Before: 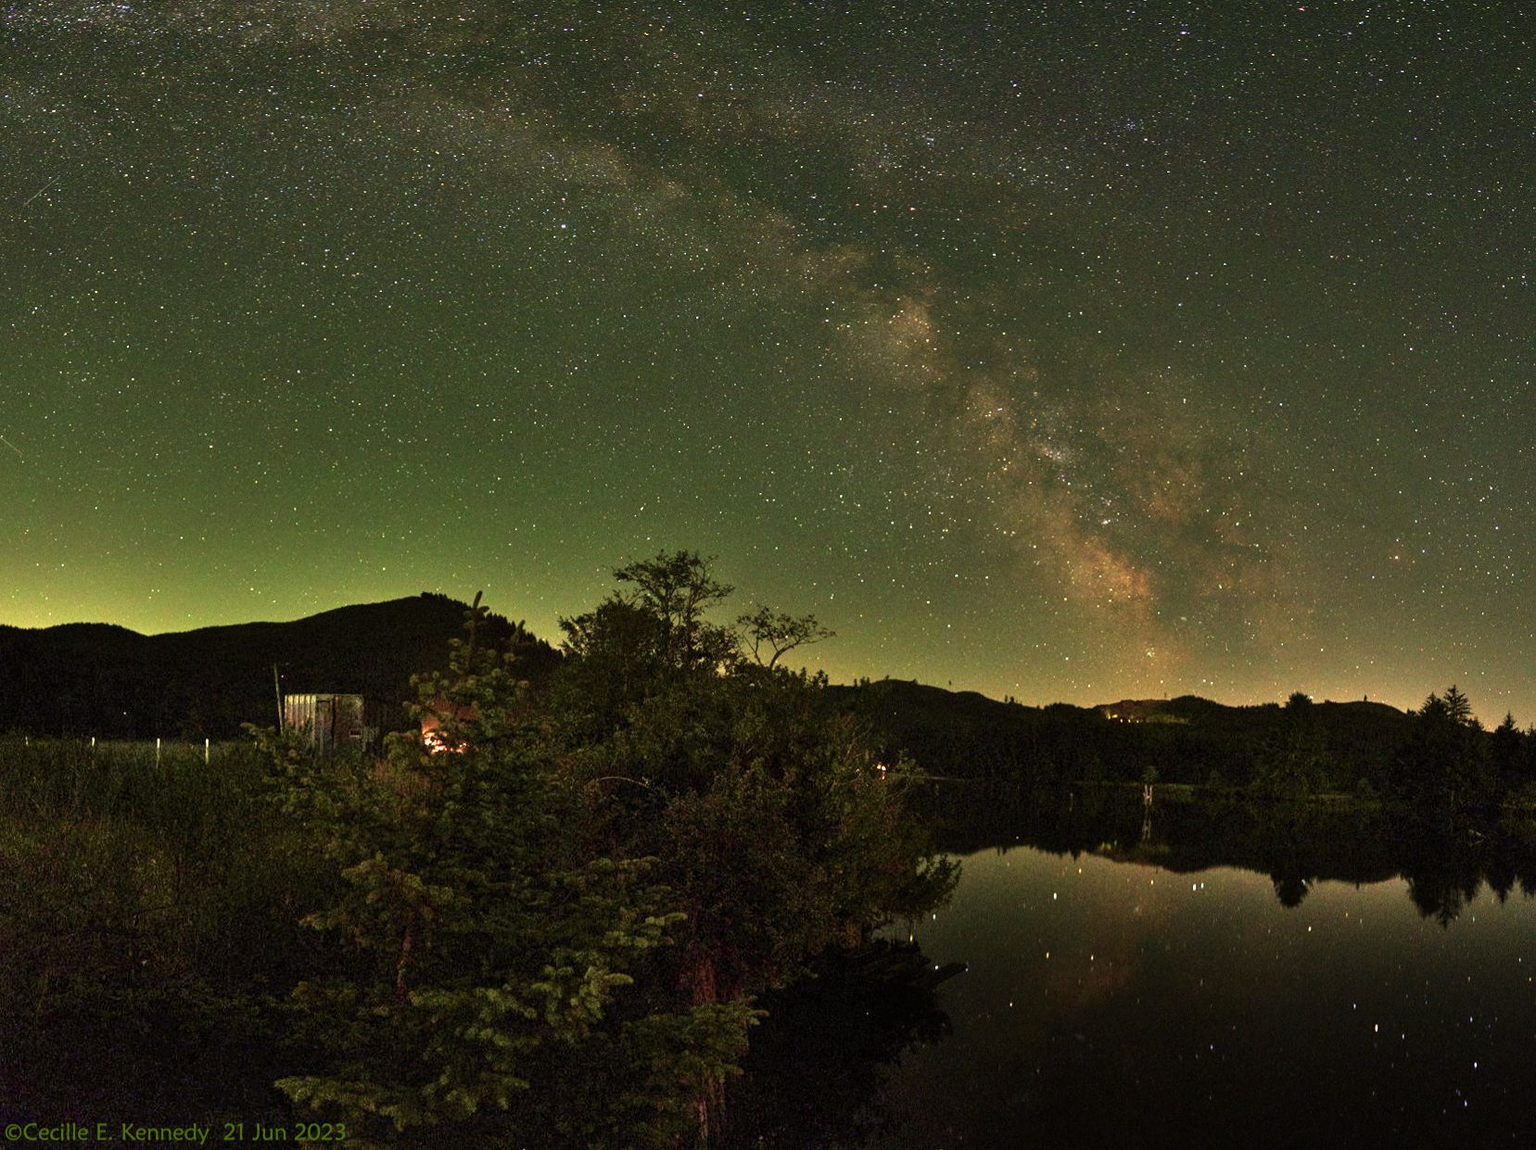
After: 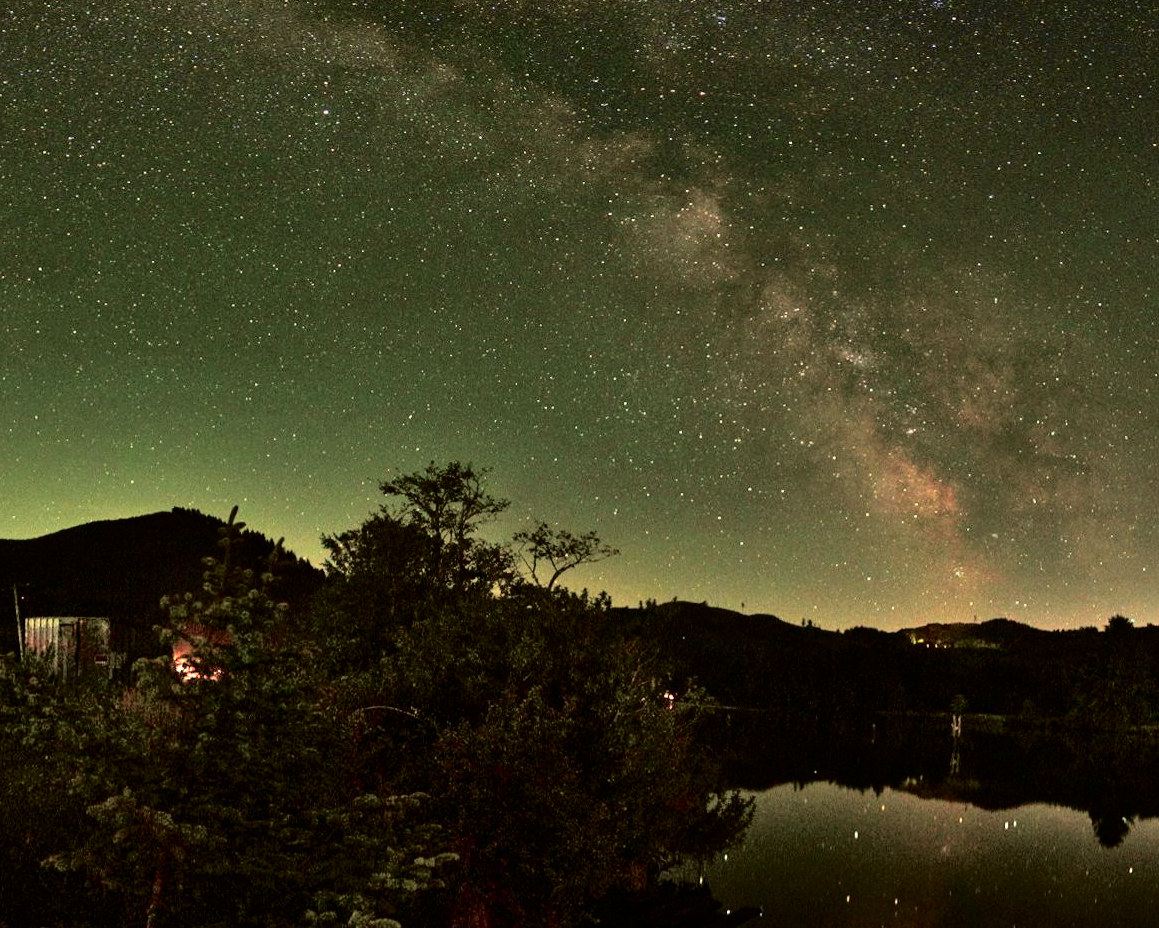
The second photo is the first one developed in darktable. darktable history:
tone curve: curves: ch0 [(0.003, 0) (0.066, 0.017) (0.163, 0.09) (0.264, 0.238) (0.395, 0.421) (0.517, 0.56) (0.688, 0.743) (0.791, 0.814) (1, 1)]; ch1 [(0, 0) (0.164, 0.115) (0.337, 0.332) (0.39, 0.398) (0.464, 0.461) (0.501, 0.5) (0.507, 0.503) (0.534, 0.537) (0.577, 0.59) (0.652, 0.681) (0.733, 0.749) (0.811, 0.796) (1, 1)]; ch2 [(0, 0) (0.337, 0.382) (0.464, 0.476) (0.501, 0.502) (0.527, 0.54) (0.551, 0.565) (0.6, 0.59) (0.687, 0.675) (1, 1)], color space Lab, independent channels, preserve colors none
crop and rotate: left 17.046%, top 10.659%, right 12.989%, bottom 14.553%
